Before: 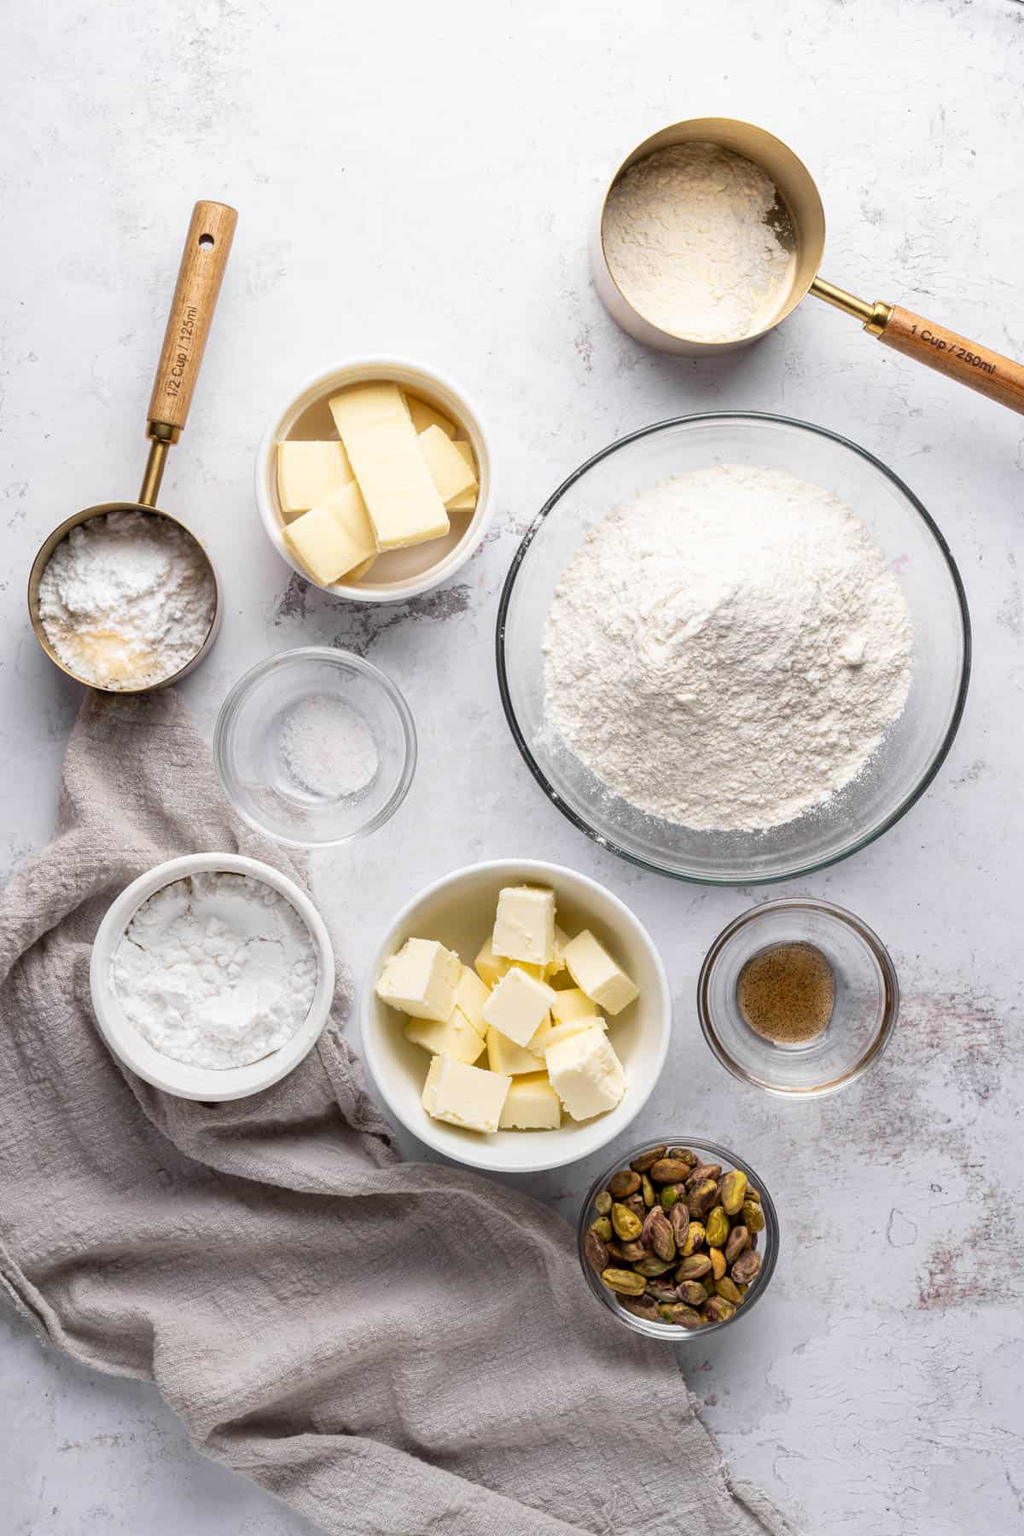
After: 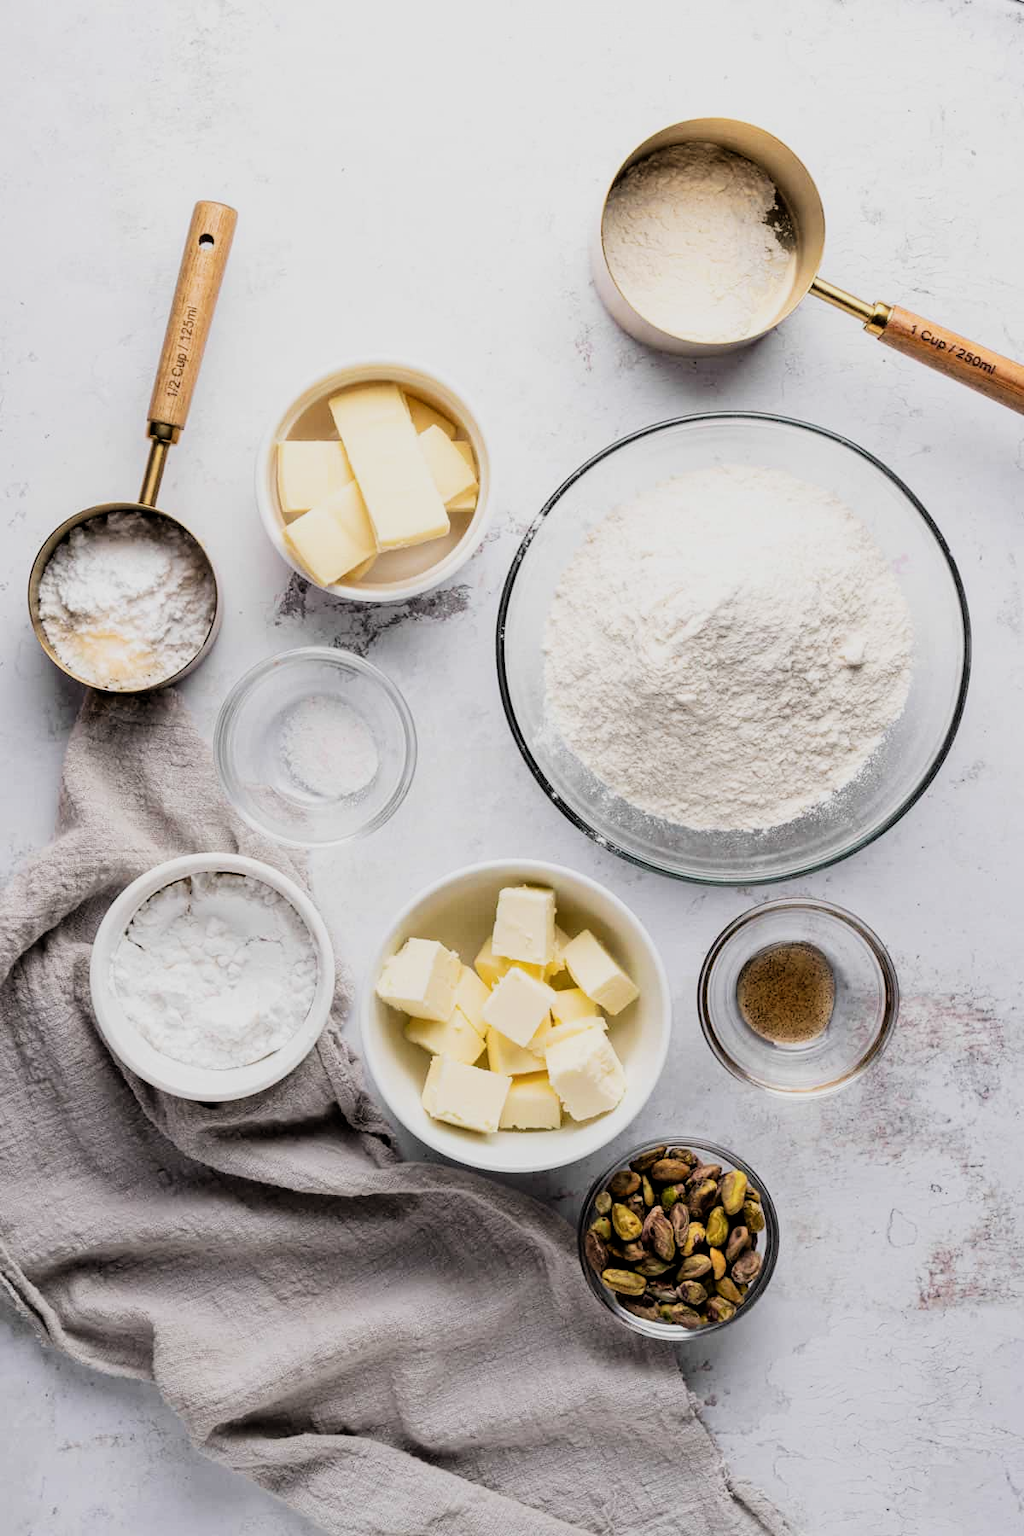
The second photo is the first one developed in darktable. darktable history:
filmic rgb: black relative exposure -5.14 EV, white relative exposure 3.96 EV, hardness 2.9, contrast 1.3, highlights saturation mix -10.49%
